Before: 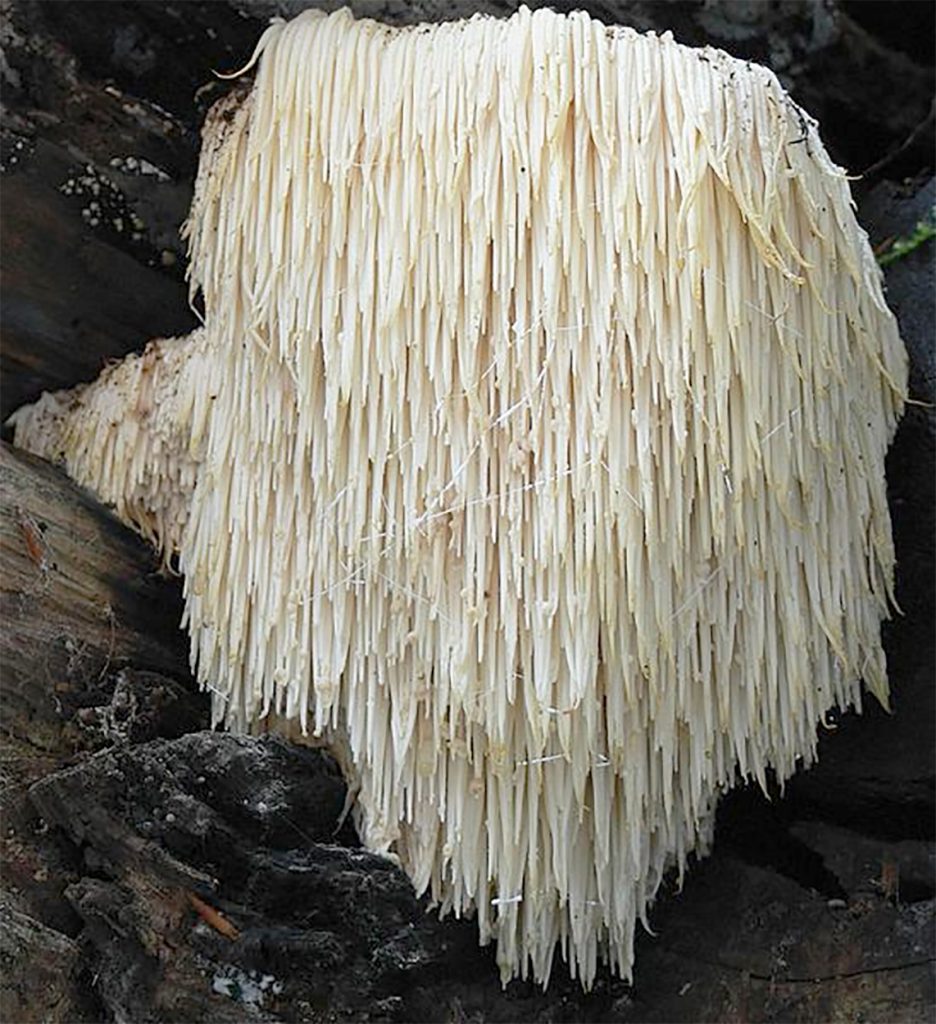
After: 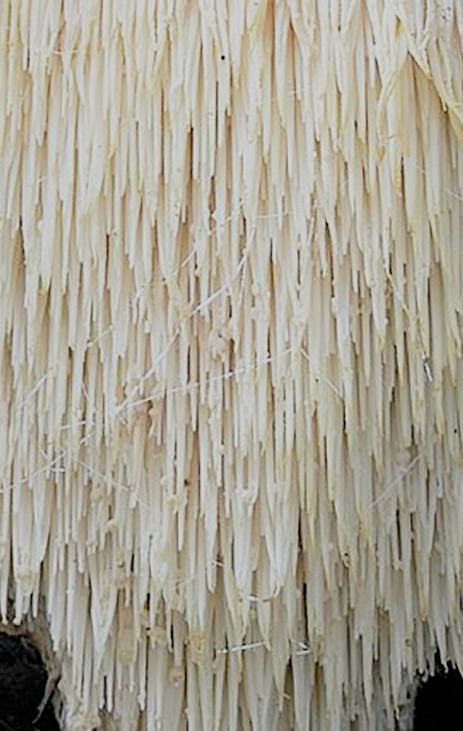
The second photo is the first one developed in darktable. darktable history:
filmic rgb: black relative exposure -7.65 EV, white relative exposure 4.56 EV, hardness 3.61
crop: left 32.075%, top 10.976%, right 18.355%, bottom 17.596%
